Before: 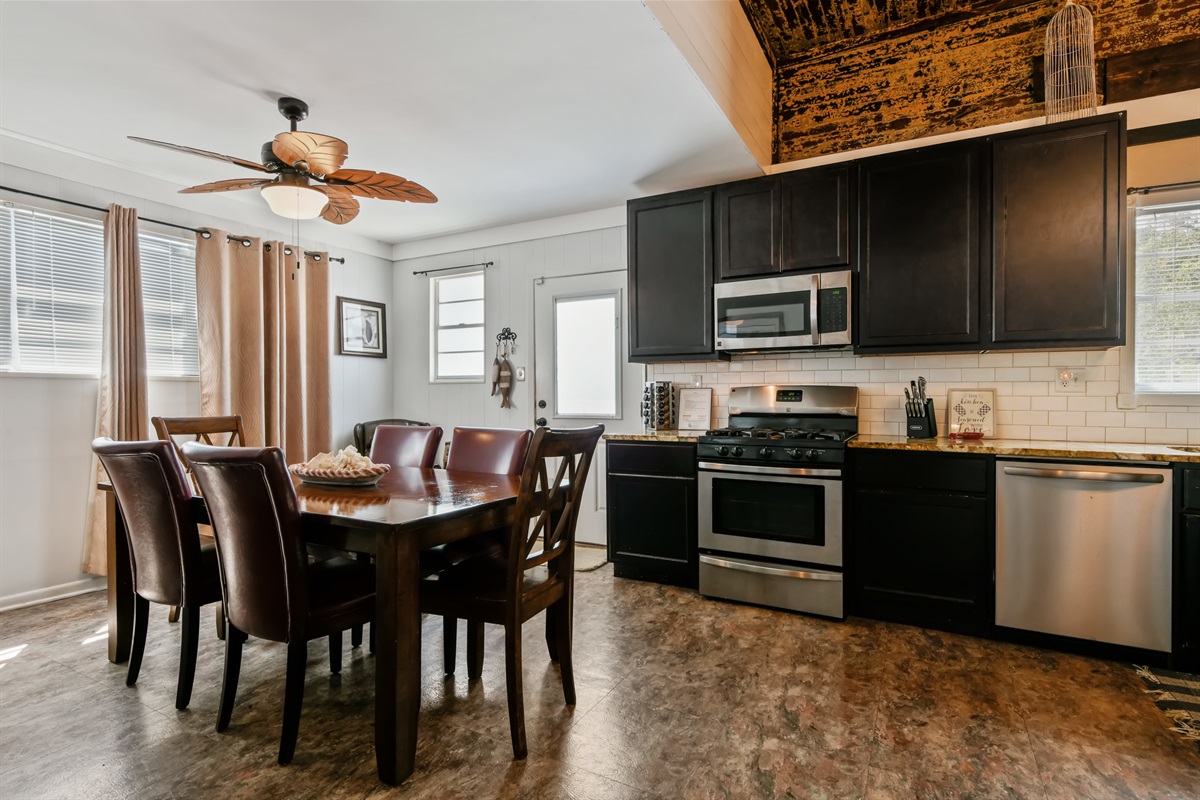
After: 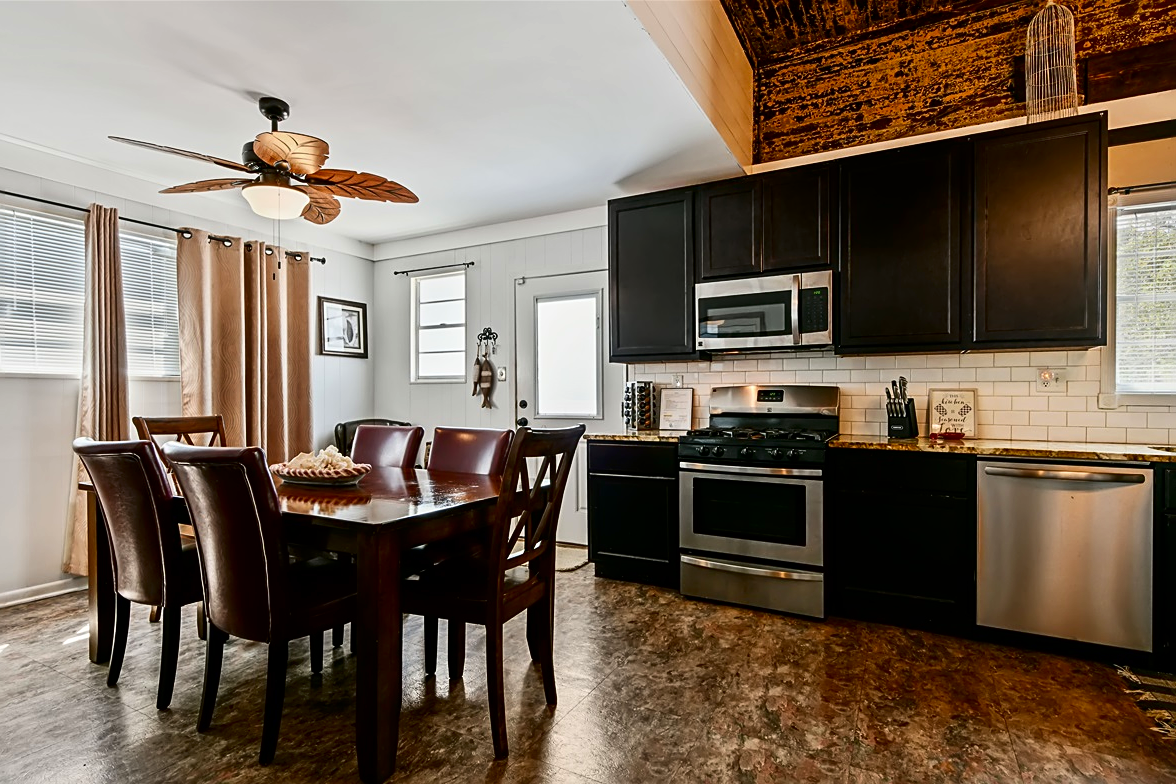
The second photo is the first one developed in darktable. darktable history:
contrast brightness saturation: contrast 0.192, brightness -0.102, saturation 0.213
crop: left 1.652%, right 0.279%, bottom 1.905%
sharpen: on, module defaults
